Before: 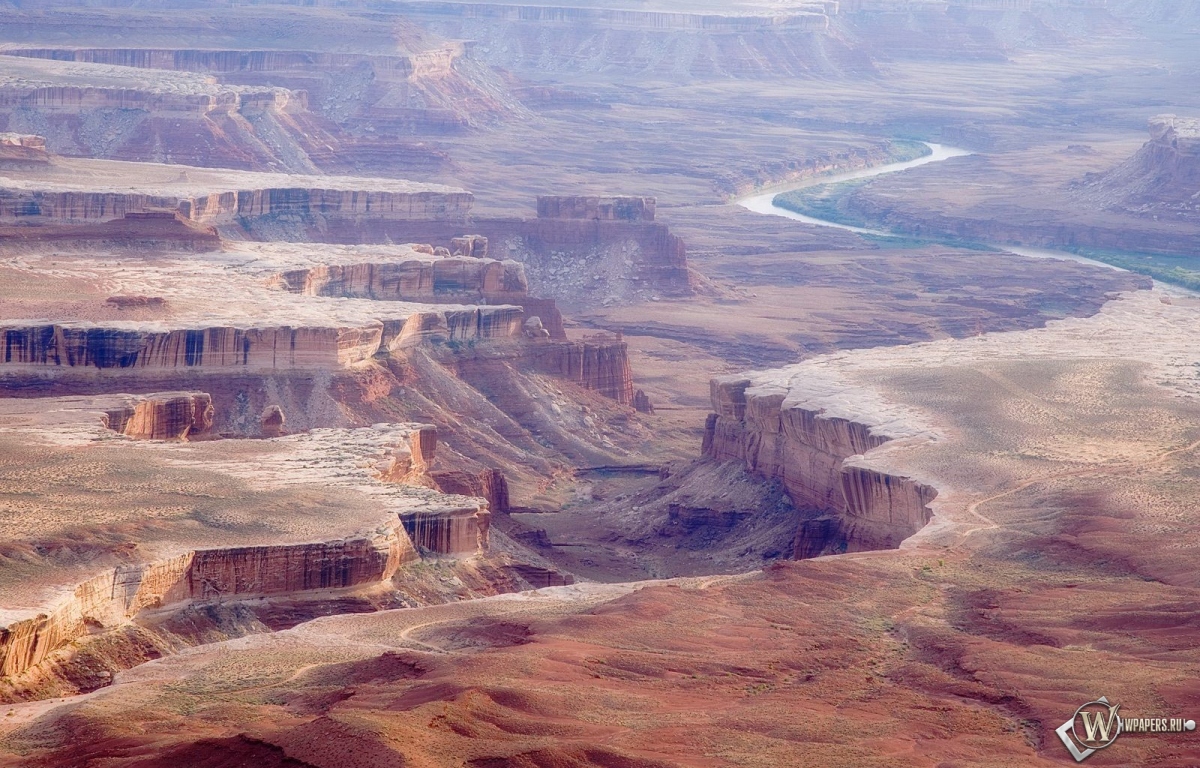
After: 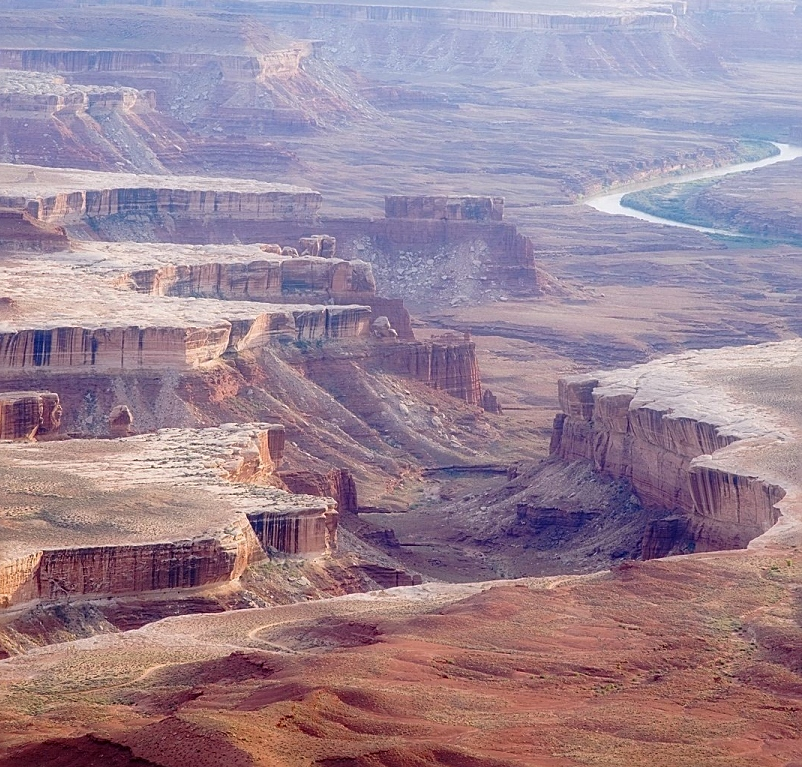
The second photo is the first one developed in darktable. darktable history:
crop and rotate: left 12.678%, right 20.47%
sharpen: on, module defaults
